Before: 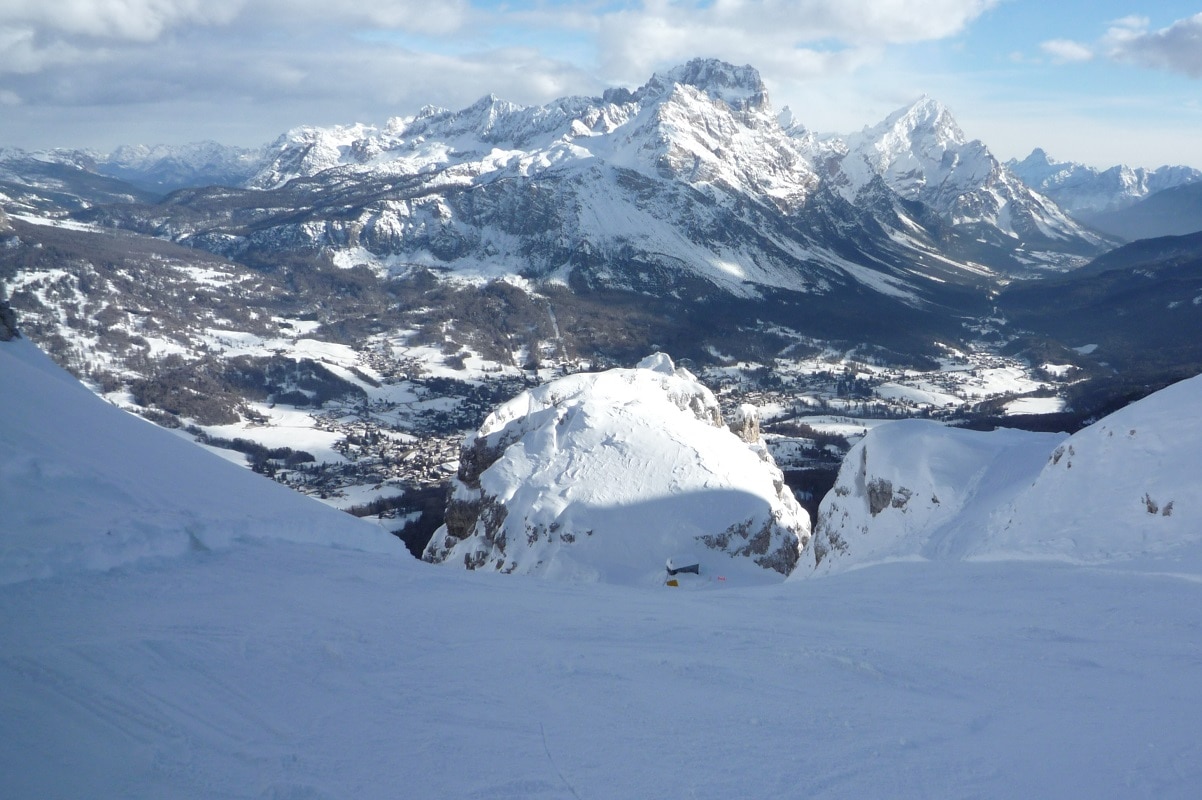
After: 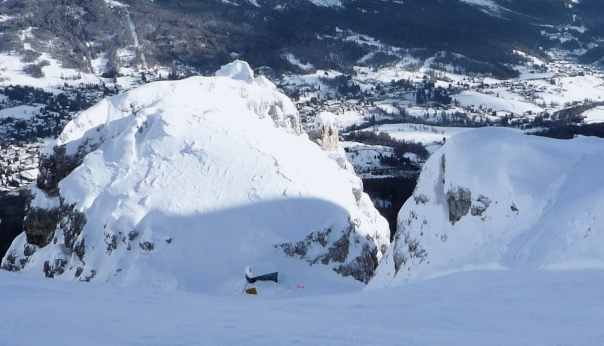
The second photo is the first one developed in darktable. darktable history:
filmic rgb: white relative exposure 3.9 EV, hardness 4.26
crop: left 35.03%, top 36.625%, right 14.663%, bottom 20.057%
white balance: red 0.976, blue 1.04
tone equalizer: -8 EV -0.75 EV, -7 EV -0.7 EV, -6 EV -0.6 EV, -5 EV -0.4 EV, -3 EV 0.4 EV, -2 EV 0.6 EV, -1 EV 0.7 EV, +0 EV 0.75 EV, edges refinement/feathering 500, mask exposure compensation -1.57 EV, preserve details no
